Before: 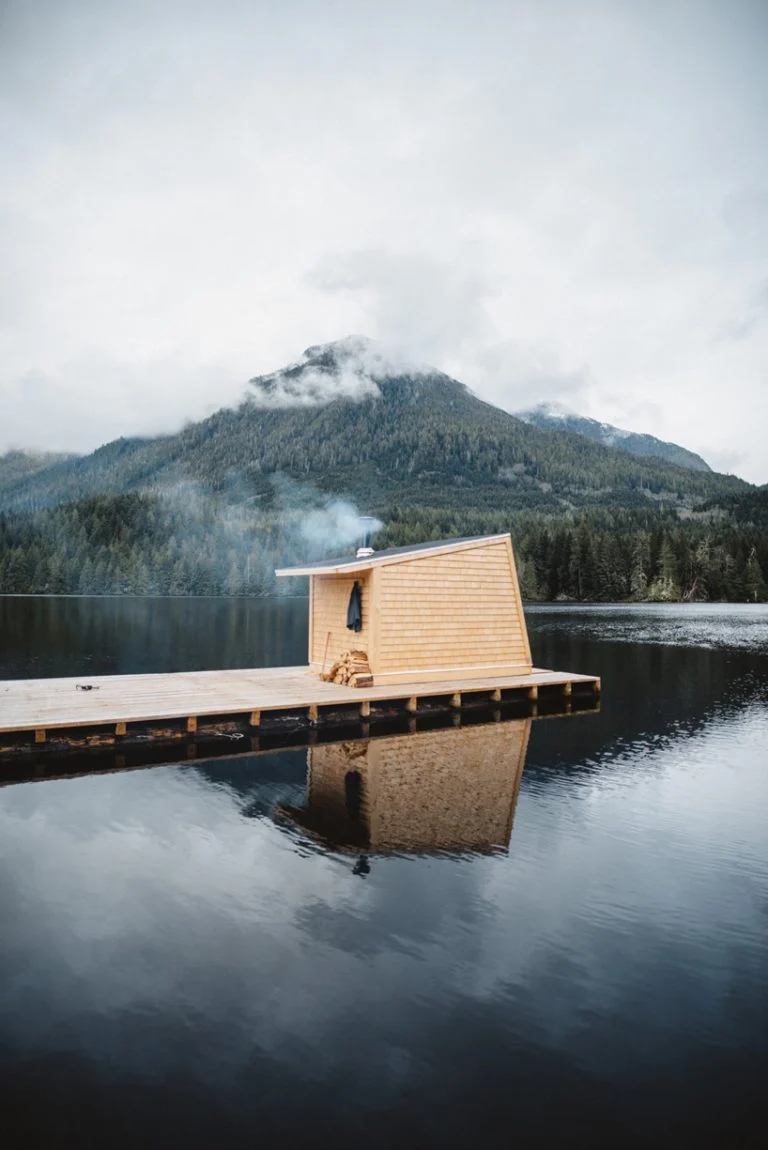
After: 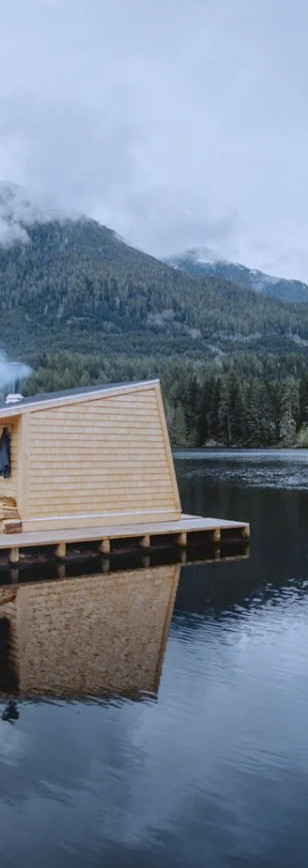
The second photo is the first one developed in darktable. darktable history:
tone equalizer: -8 EV 0.25 EV, -7 EV 0.417 EV, -6 EV 0.417 EV, -5 EV 0.25 EV, -3 EV -0.25 EV, -2 EV -0.417 EV, -1 EV -0.417 EV, +0 EV -0.25 EV, edges refinement/feathering 500, mask exposure compensation -1.57 EV, preserve details guided filter
white balance: red 0.926, green 1.003, blue 1.133
crop: left 45.721%, top 13.393%, right 14.118%, bottom 10.01%
